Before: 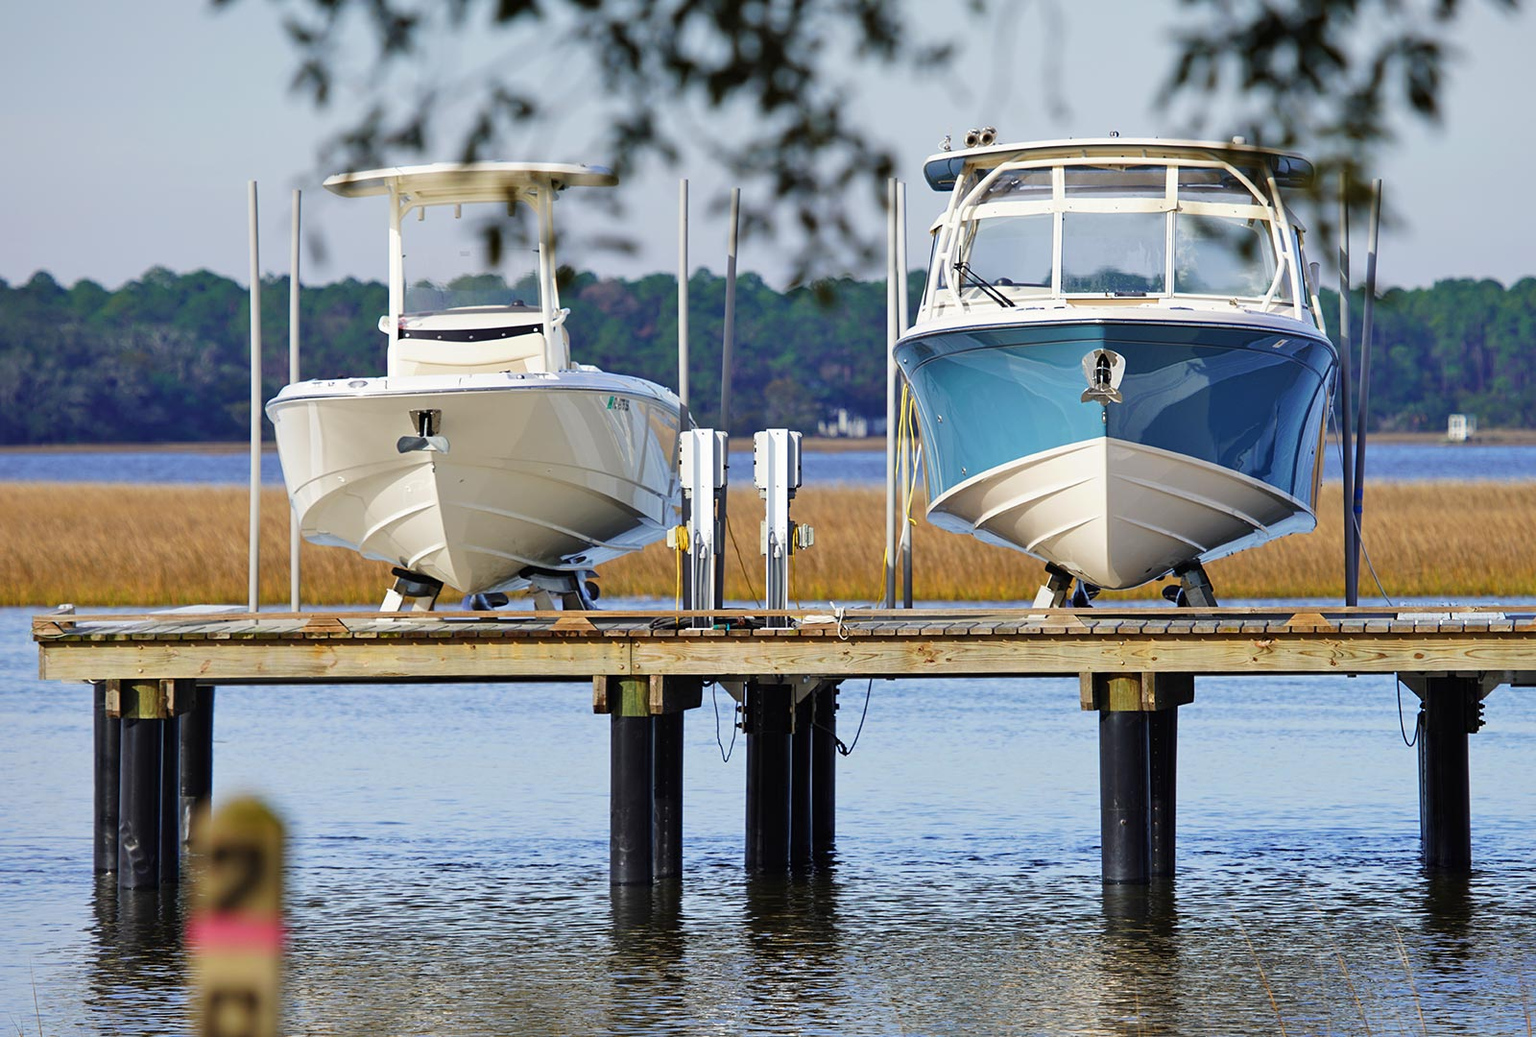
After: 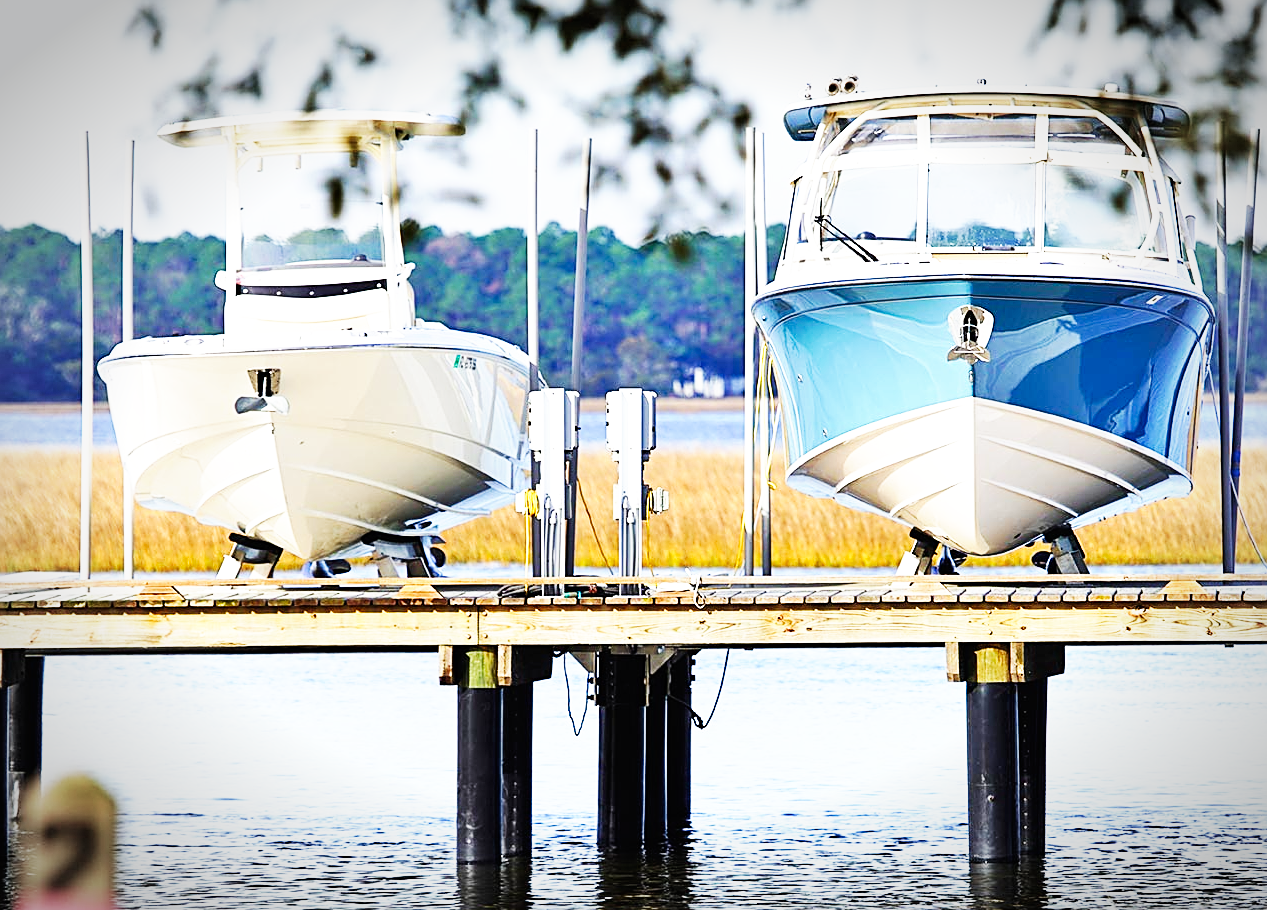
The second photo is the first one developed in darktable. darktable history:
vignetting: automatic ratio true
base curve: curves: ch0 [(0, 0) (0.007, 0.004) (0.027, 0.03) (0.046, 0.07) (0.207, 0.54) (0.442, 0.872) (0.673, 0.972) (1, 1)], preserve colors none
sharpen: on, module defaults
crop: left 11.225%, top 5.381%, right 9.565%, bottom 10.314%
exposure: exposure 0.4 EV, compensate highlight preservation false
